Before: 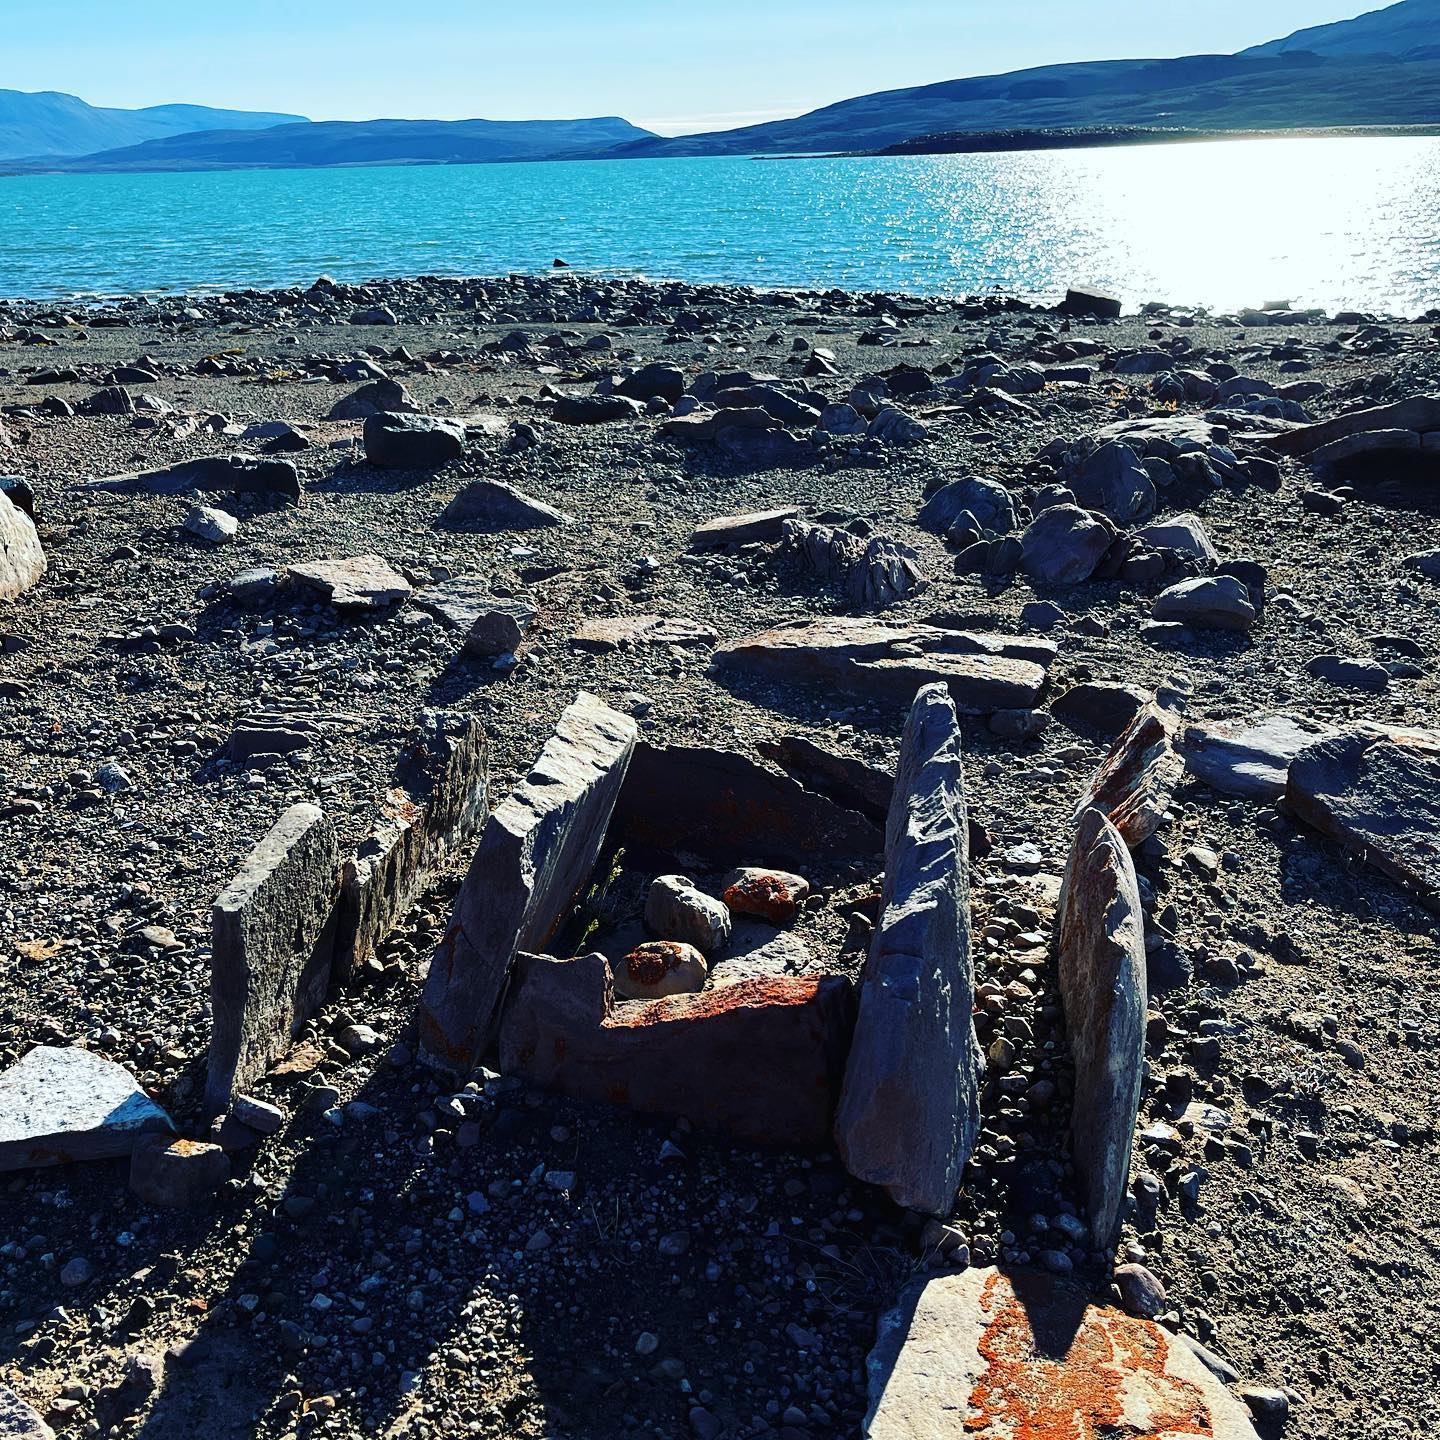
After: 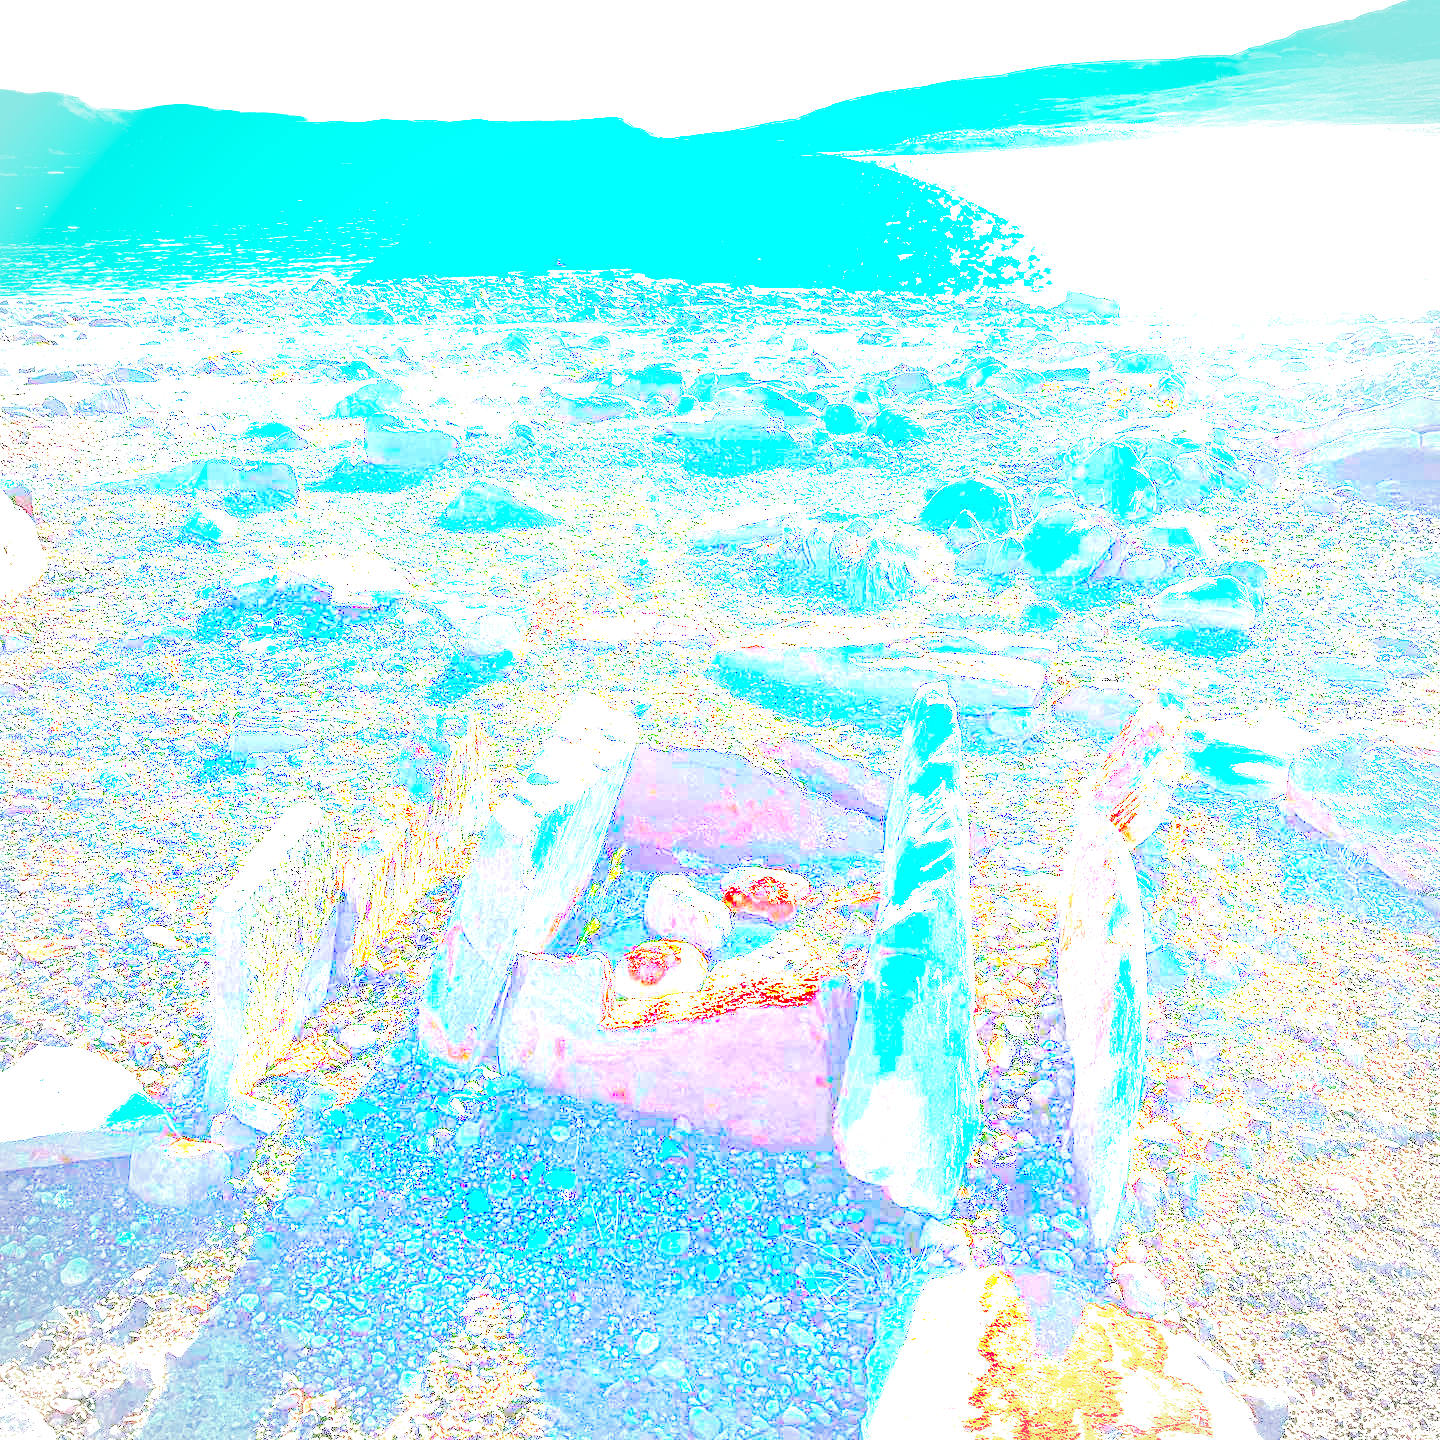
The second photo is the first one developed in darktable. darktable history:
contrast brightness saturation: contrast 0.07, brightness 0.179, saturation 0.413
exposure: exposure 7.949 EV, compensate highlight preservation false
tone curve: curves: ch0 [(0, 0) (0.049, 0.01) (0.154, 0.081) (0.491, 0.519) (0.748, 0.765) (1, 0.919)]; ch1 [(0, 0) (0.172, 0.123) (0.317, 0.272) (0.391, 0.424) (0.499, 0.497) (0.531, 0.541) (0.615, 0.608) (0.741, 0.783) (1, 1)]; ch2 [(0, 0) (0.411, 0.424) (0.483, 0.478) (0.546, 0.532) (0.652, 0.633) (1, 1)], color space Lab, linked channels, preserve colors none
vignetting: brightness -0.452, saturation -0.689, unbound false
